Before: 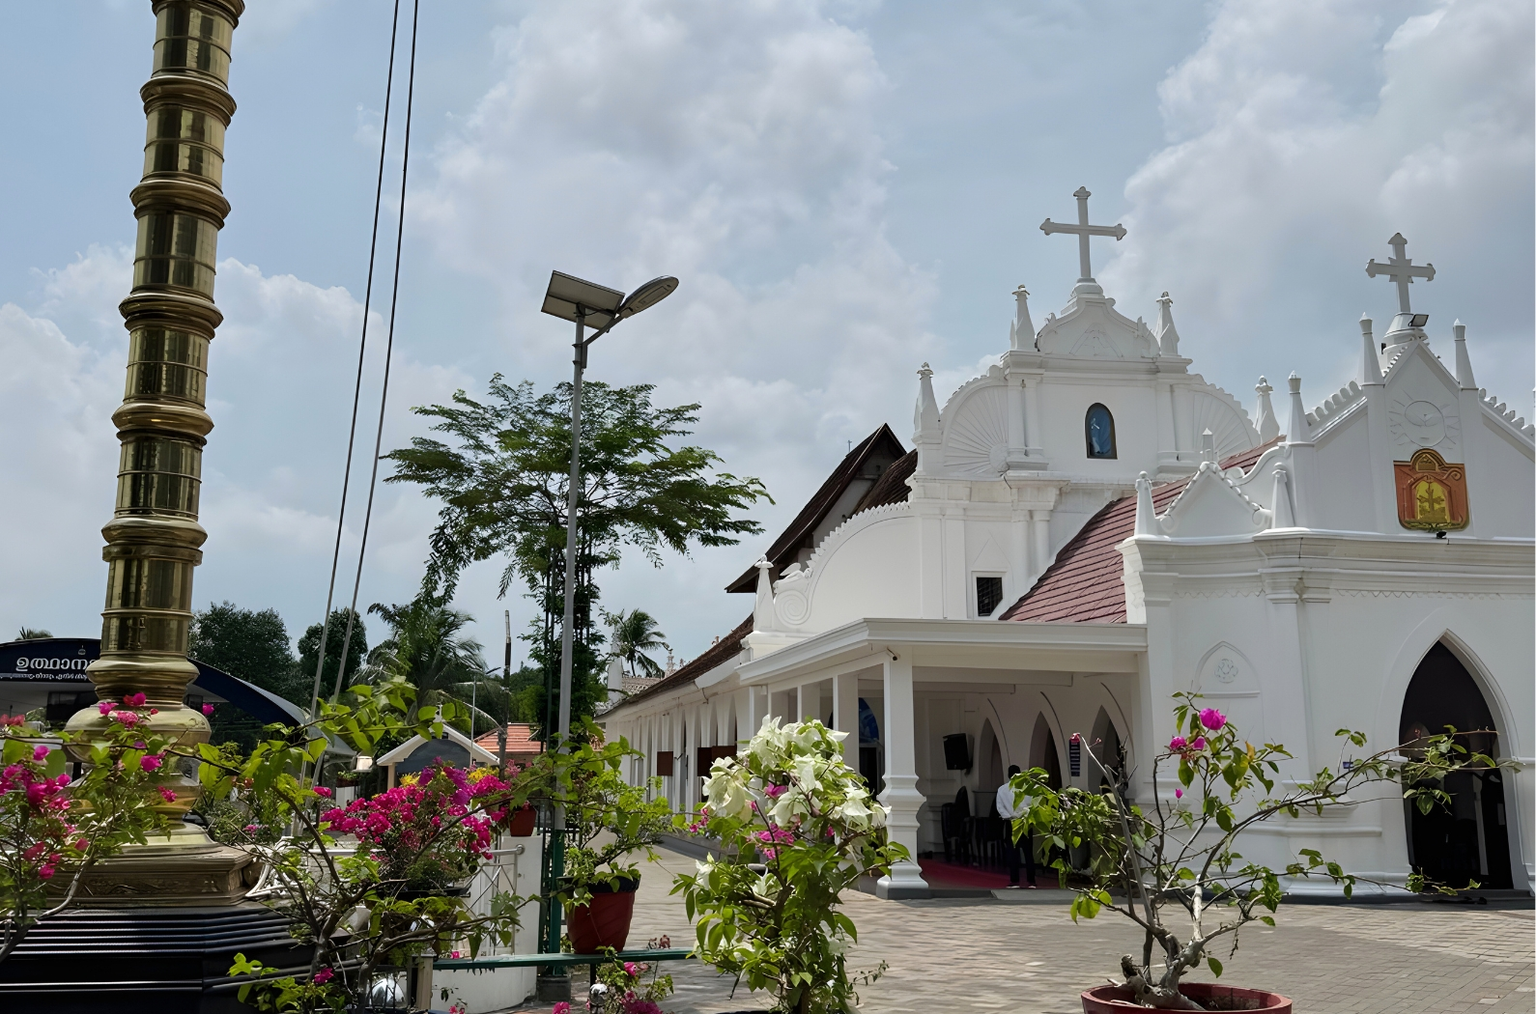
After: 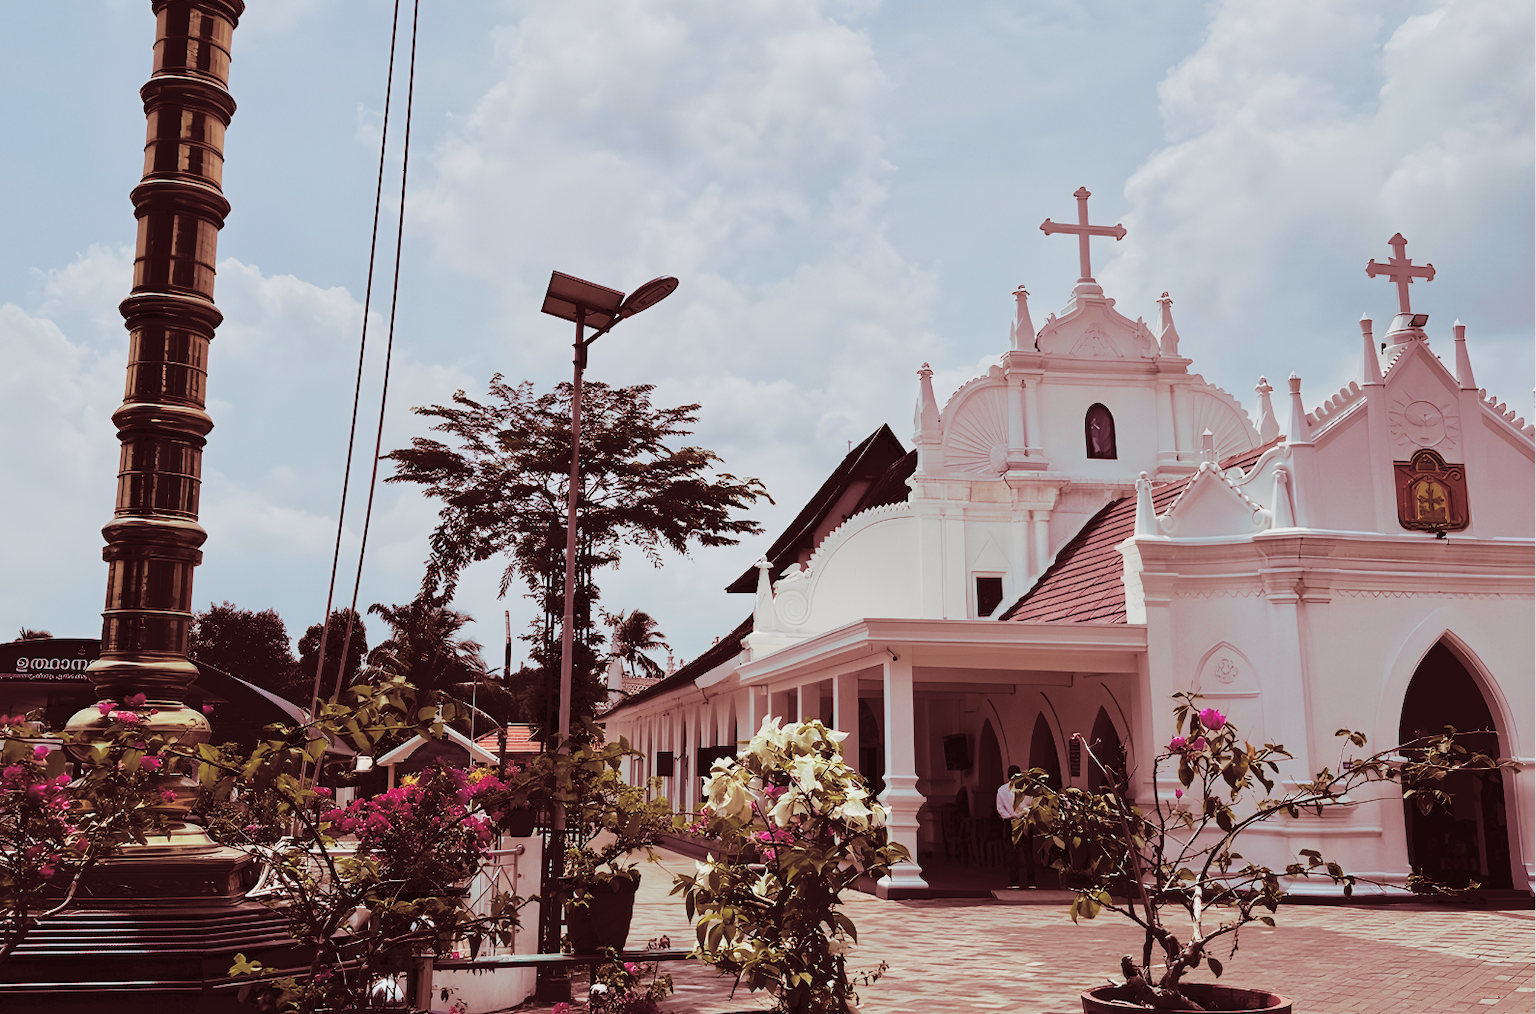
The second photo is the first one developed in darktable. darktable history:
split-toning: highlights › saturation 0, balance -61.83
filmic rgb: black relative exposure -7.65 EV, white relative exposure 4.56 EV, hardness 3.61
color balance rgb: shadows lift › chroma 1%, shadows lift › hue 113°, highlights gain › chroma 0.2%, highlights gain › hue 333°, perceptual saturation grading › global saturation 20%, perceptual saturation grading › highlights -50%, perceptual saturation grading › shadows 25%, contrast -10%
local contrast: mode bilateral grid, contrast 10, coarseness 25, detail 115%, midtone range 0.2
tone curve: curves: ch0 [(0, 0) (0.003, 0.082) (0.011, 0.082) (0.025, 0.088) (0.044, 0.088) (0.069, 0.093) (0.1, 0.101) (0.136, 0.109) (0.177, 0.129) (0.224, 0.155) (0.277, 0.214) (0.335, 0.289) (0.399, 0.378) (0.468, 0.476) (0.543, 0.589) (0.623, 0.713) (0.709, 0.826) (0.801, 0.908) (0.898, 0.98) (1, 1)], preserve colors none
